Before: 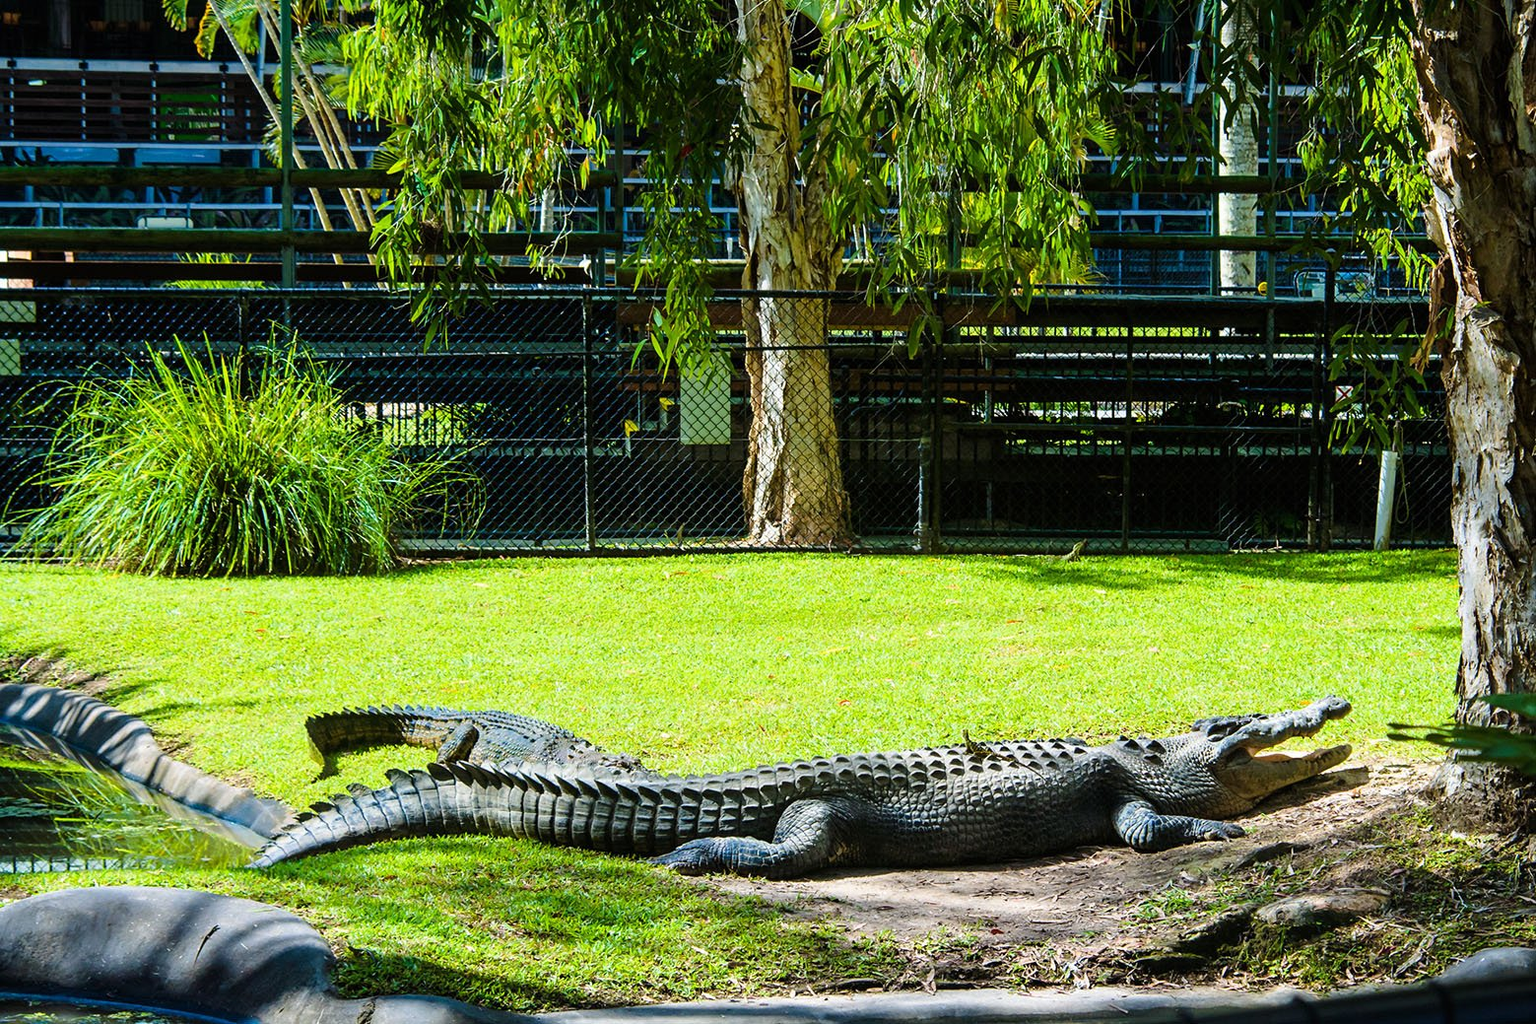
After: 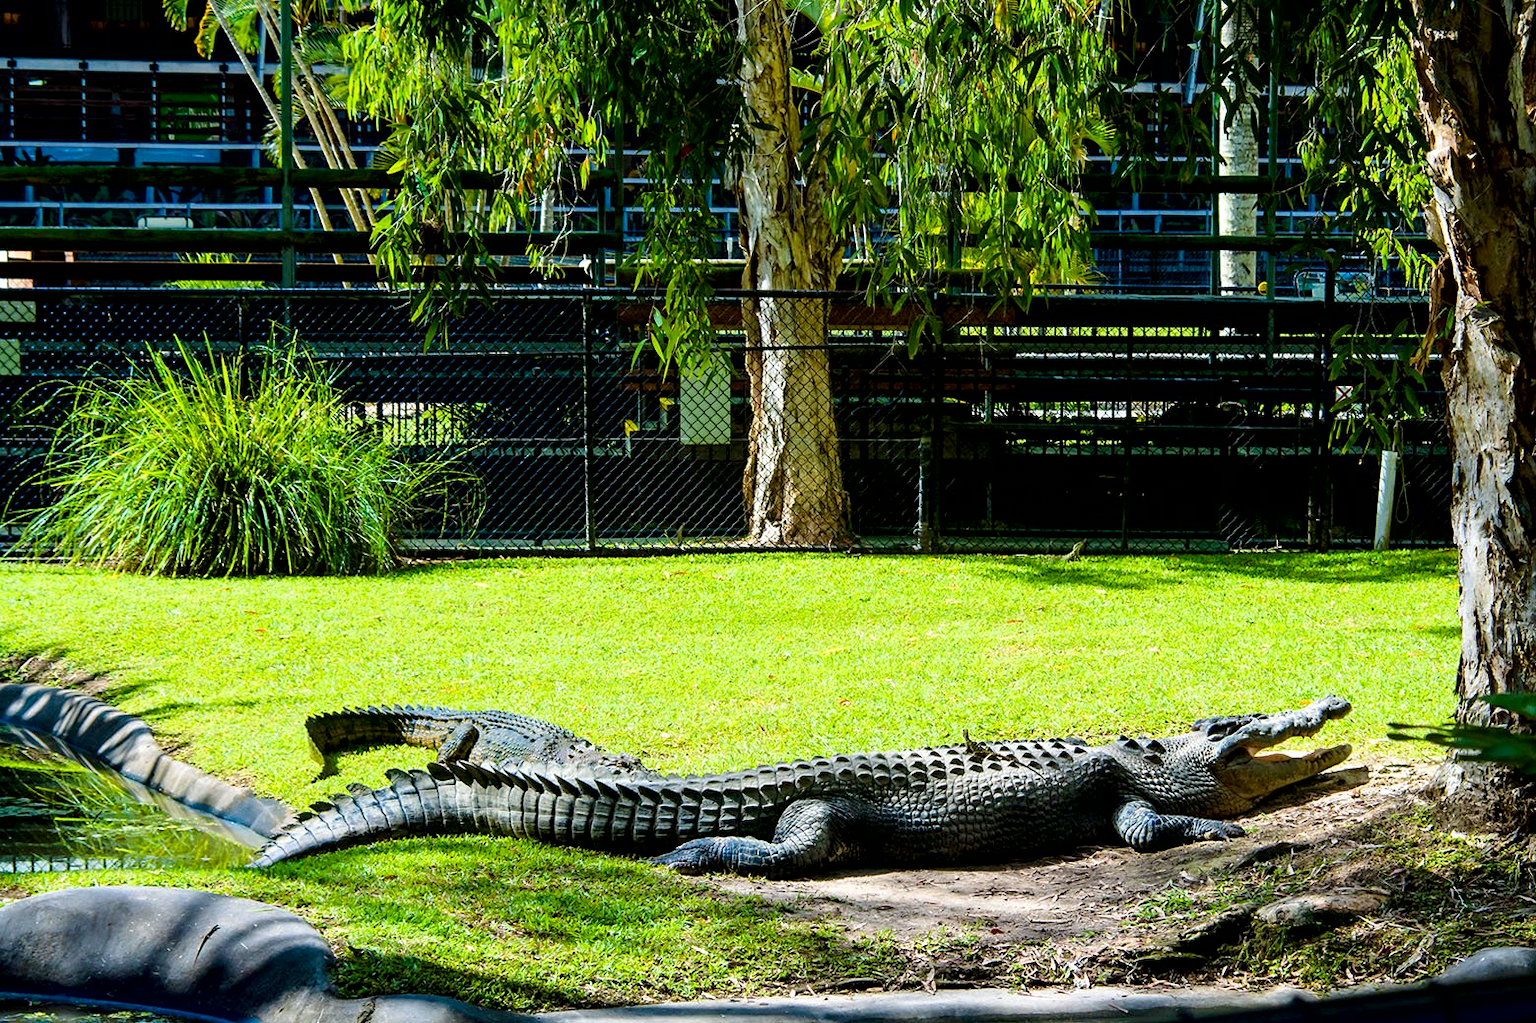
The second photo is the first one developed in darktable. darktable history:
contrast brightness saturation: contrast 0.032, brightness -0.031
exposure: black level correction 0.007, exposure 0.098 EV, compensate highlight preservation false
